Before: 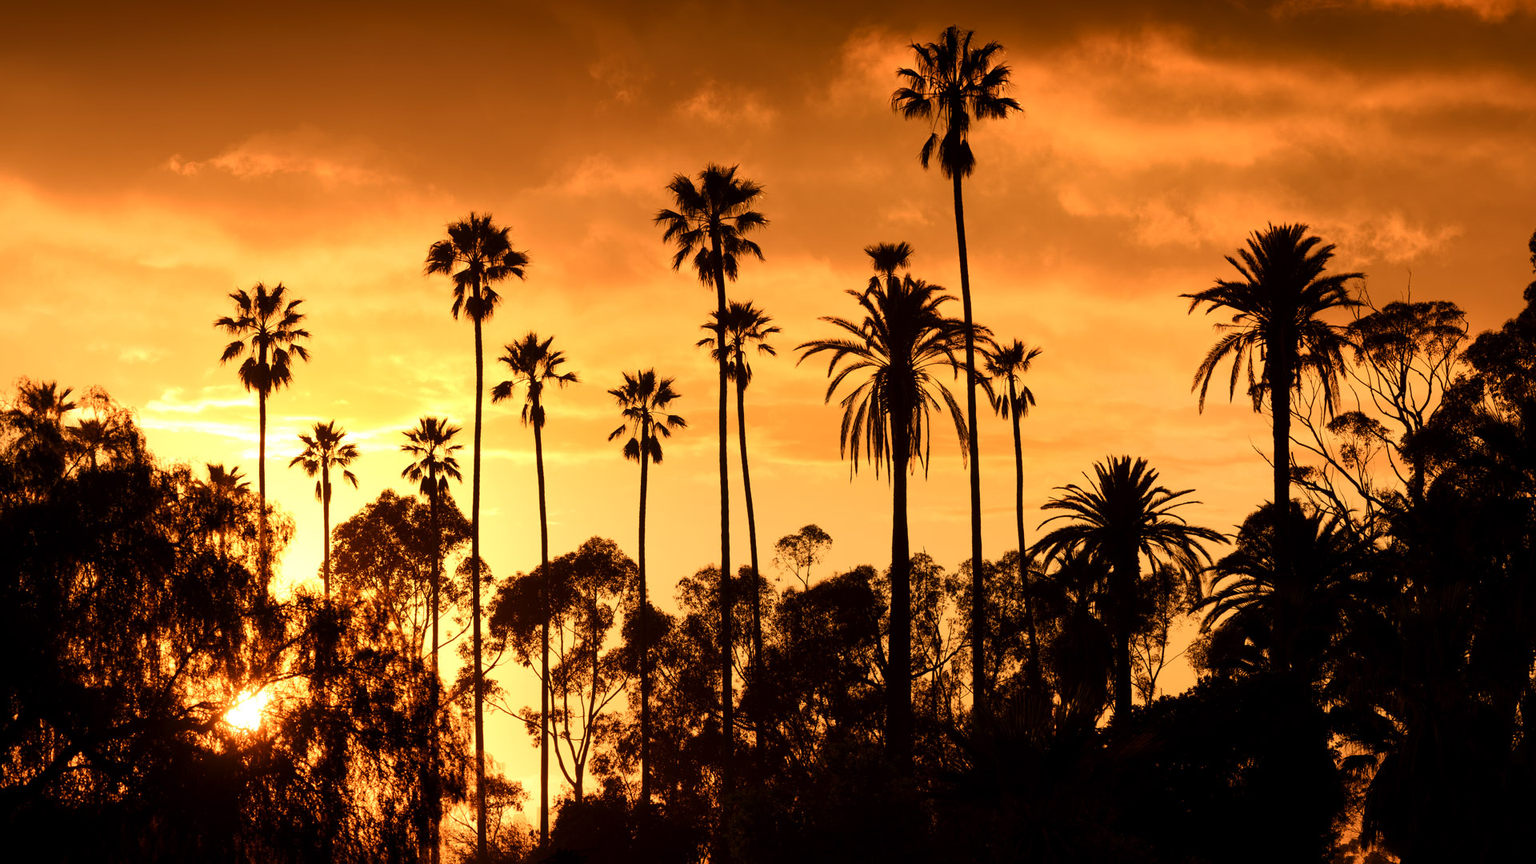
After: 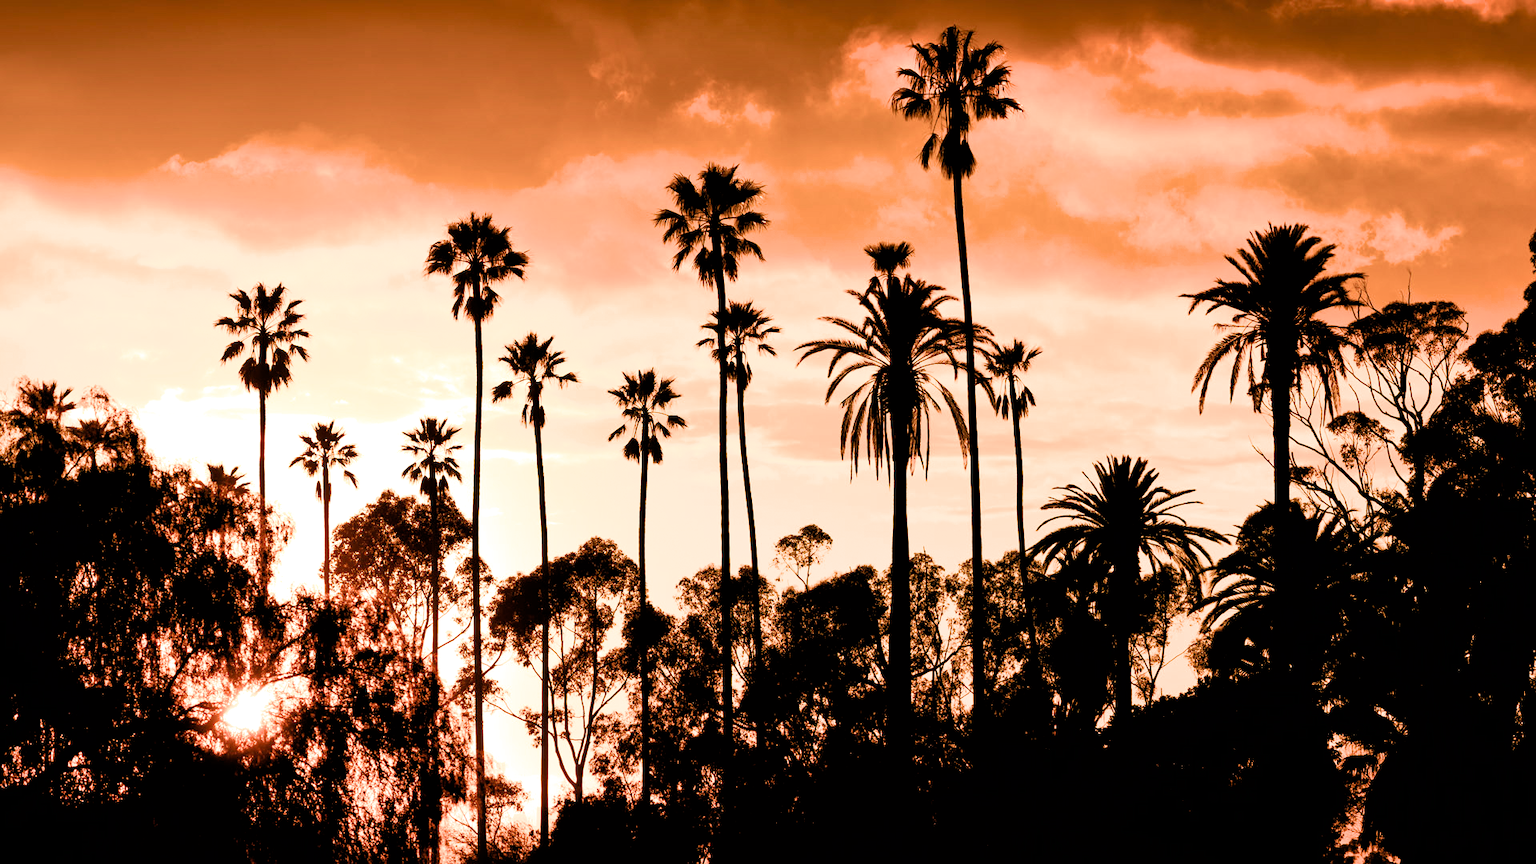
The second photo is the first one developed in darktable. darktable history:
tone equalizer: -7 EV 0.158 EV, -6 EV 0.561 EV, -5 EV 1.13 EV, -4 EV 1.32 EV, -3 EV 1.12 EV, -2 EV 0.6 EV, -1 EV 0.162 EV
filmic rgb: black relative exposure -8.28 EV, white relative exposure 2.22 EV, hardness 7.19, latitude 85.79%, contrast 1.711, highlights saturation mix -3.69%, shadows ↔ highlights balance -2.95%, iterations of high-quality reconstruction 0
